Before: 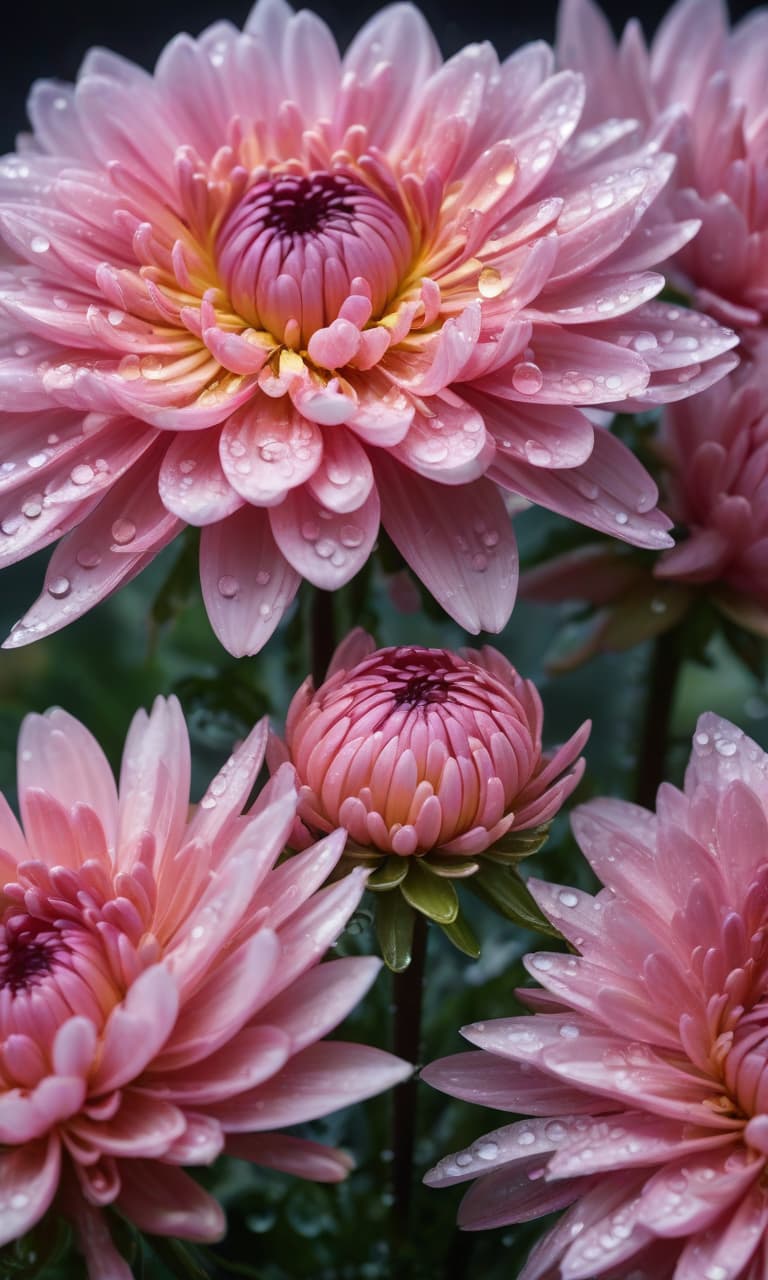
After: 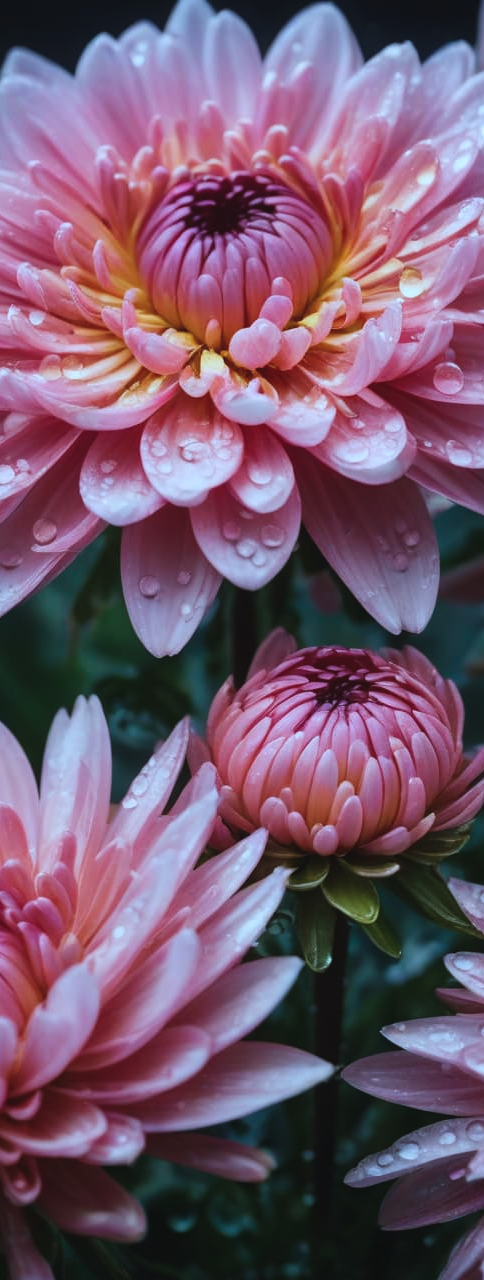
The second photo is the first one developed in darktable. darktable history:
exposure: exposure -0.139 EV, compensate highlight preservation false
crop: left 10.409%, right 26.536%
color correction: highlights a* -10.46, highlights b* -19.25
tone curve: curves: ch0 [(0, 0.032) (0.181, 0.152) (0.751, 0.762) (1, 1)], preserve colors none
